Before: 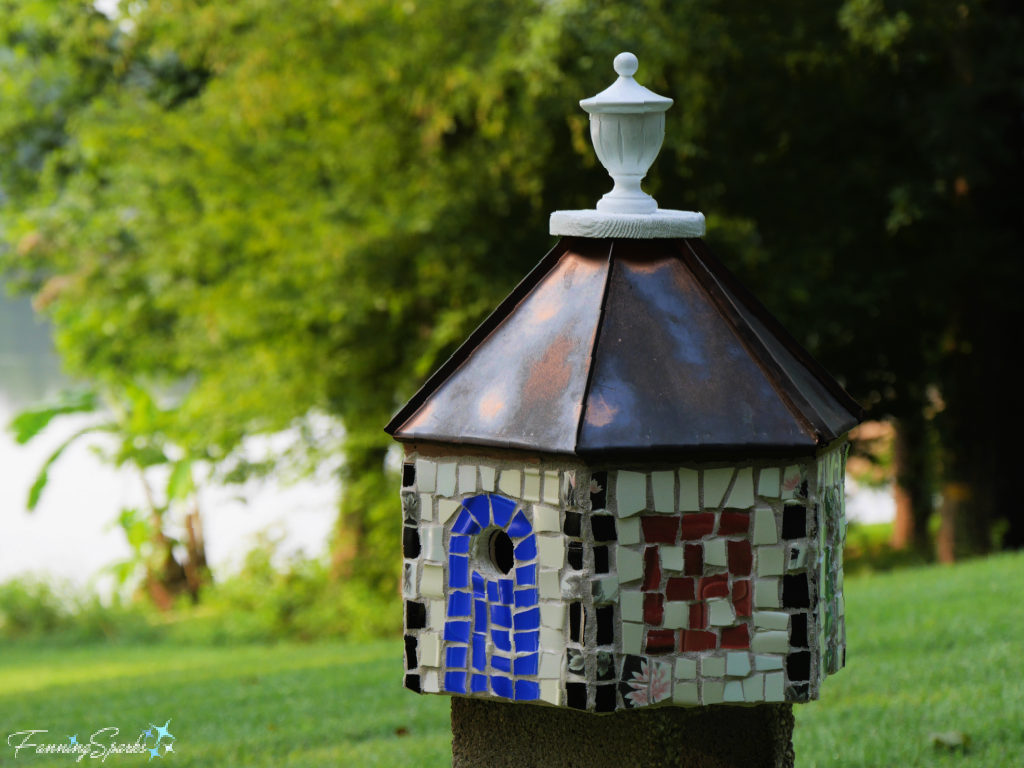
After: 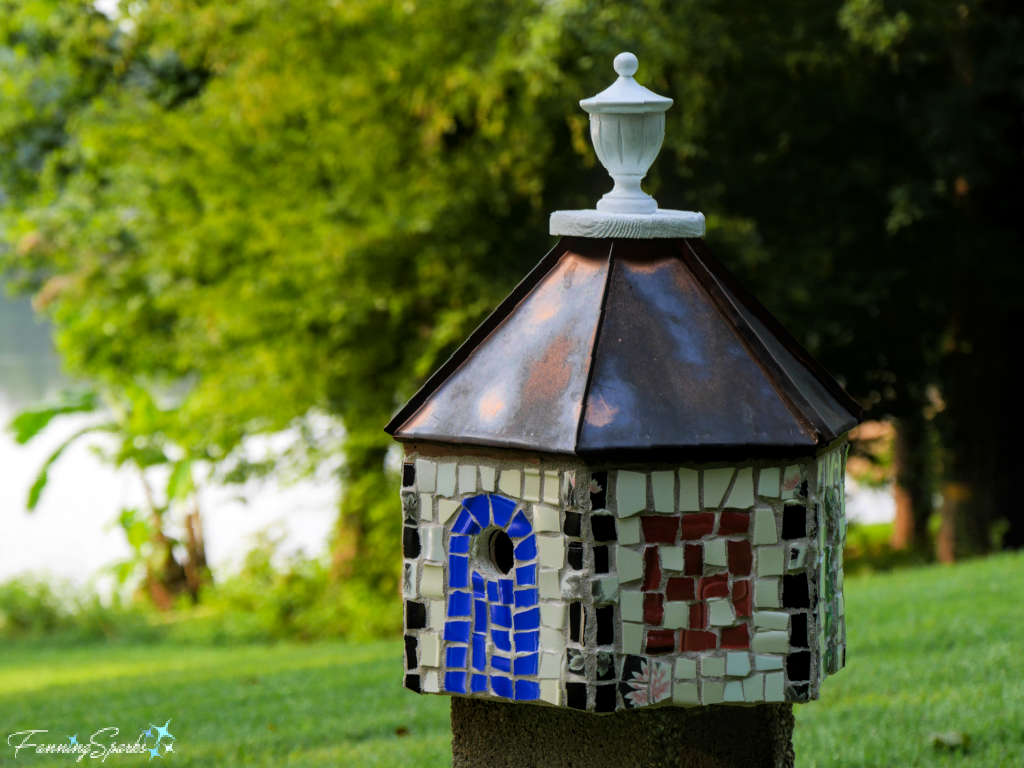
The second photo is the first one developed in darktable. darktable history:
color balance rgb: perceptual saturation grading › global saturation 0.427%, global vibrance 20%
local contrast: on, module defaults
